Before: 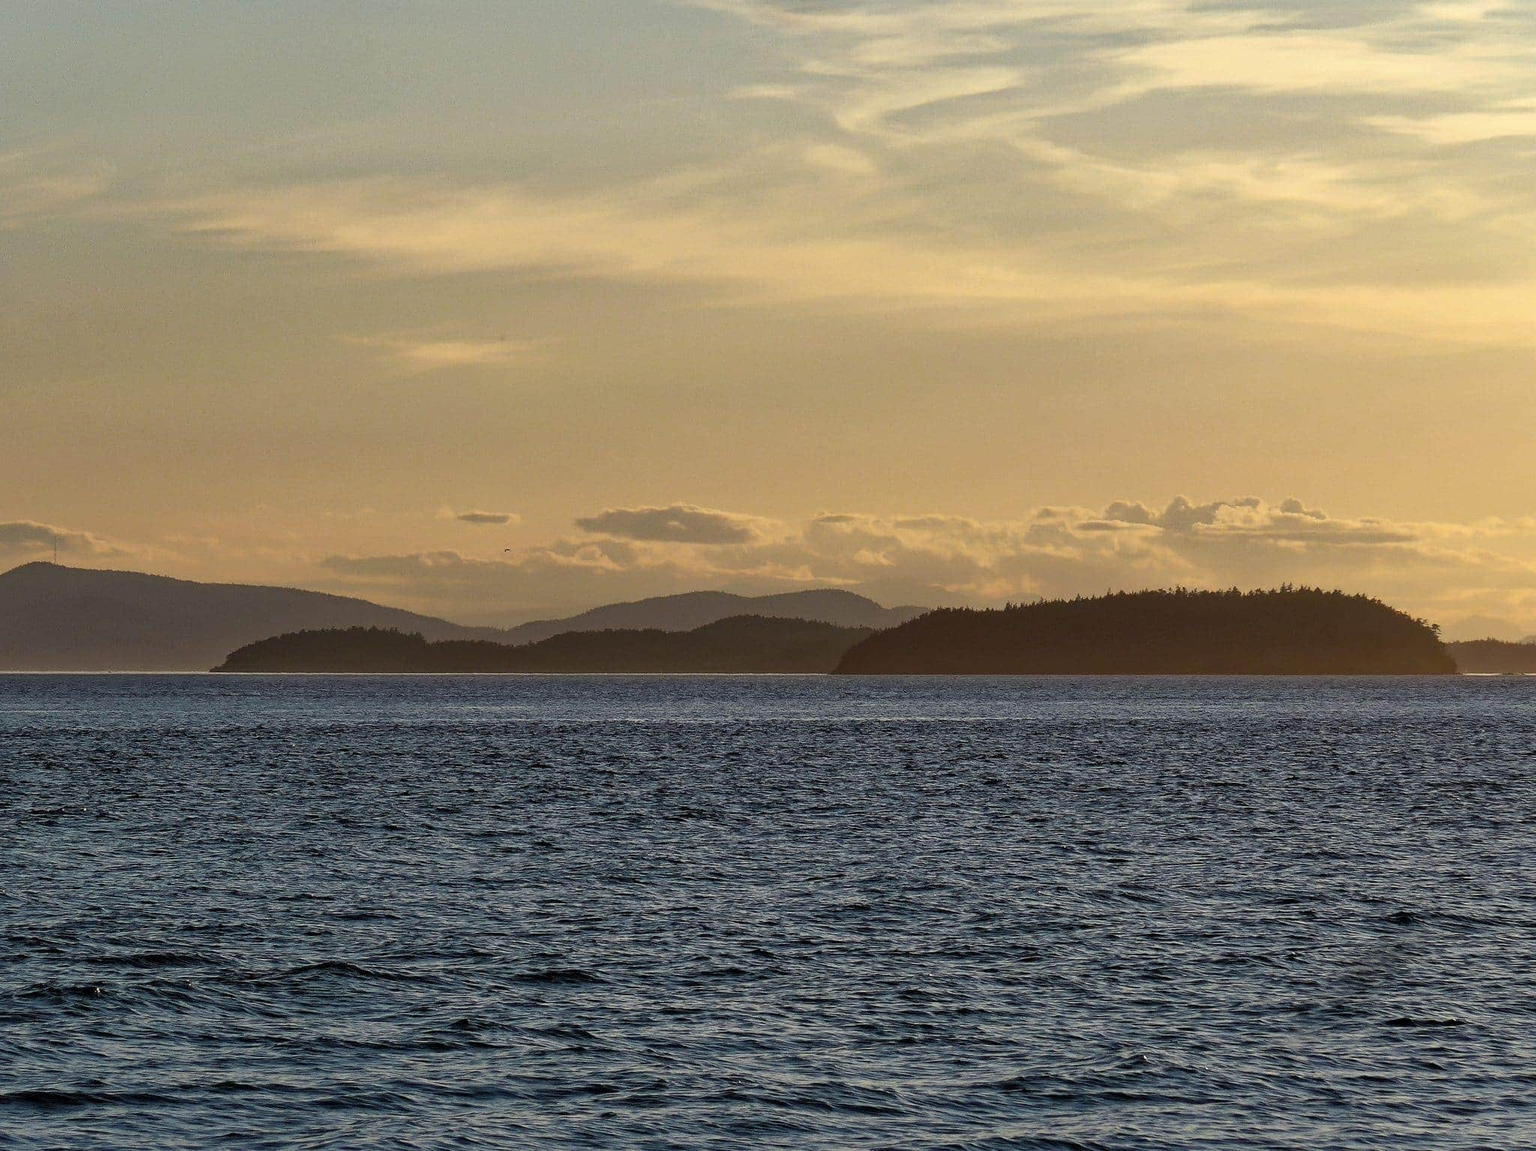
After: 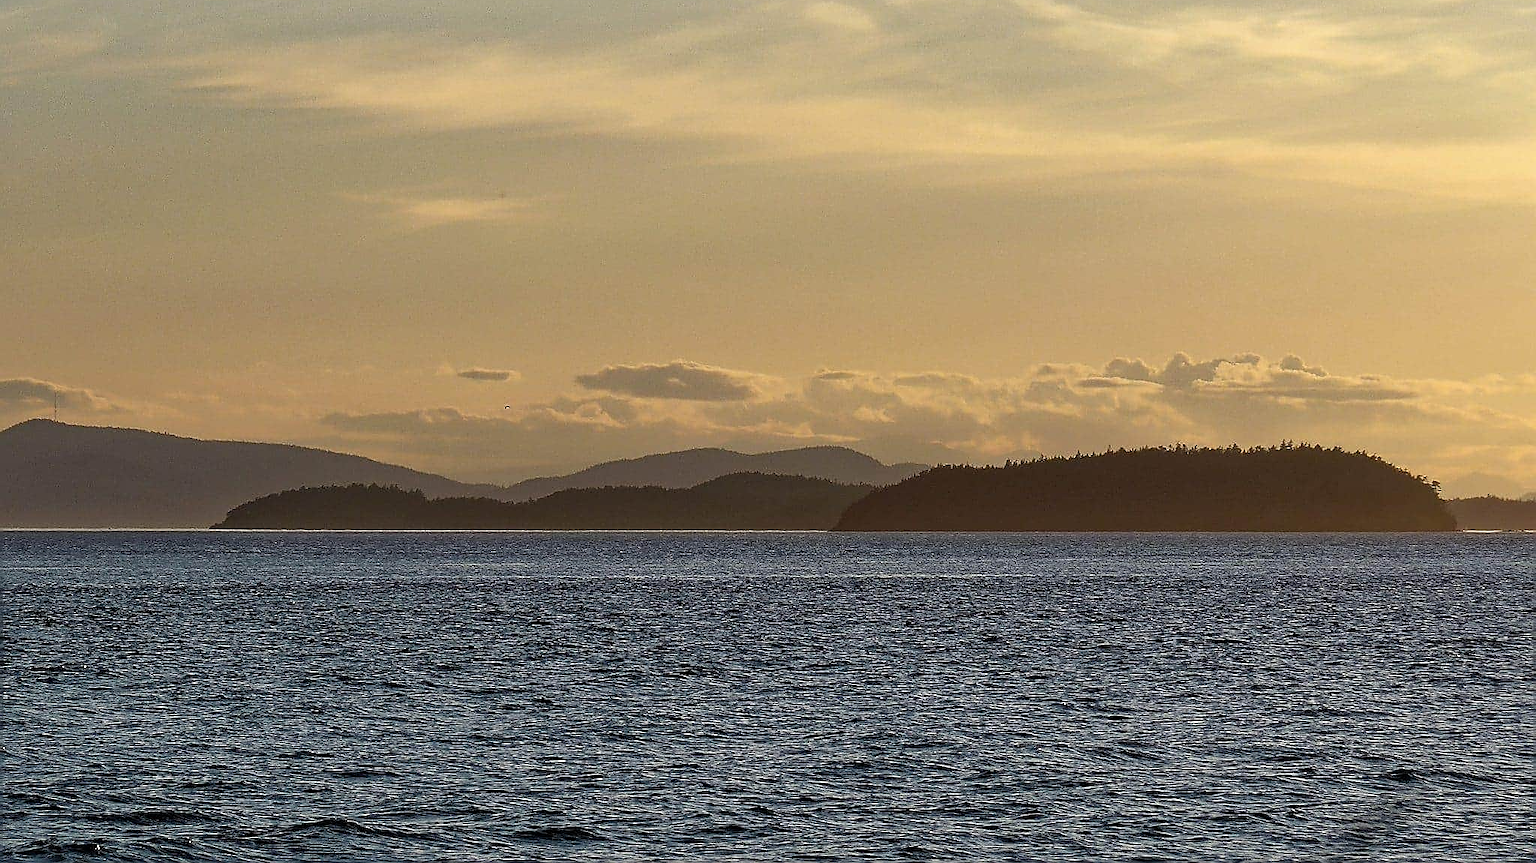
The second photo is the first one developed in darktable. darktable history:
sharpen: radius 1.4, amount 1.25, threshold 0.7
crop and rotate: top 12.5%, bottom 12.5%
